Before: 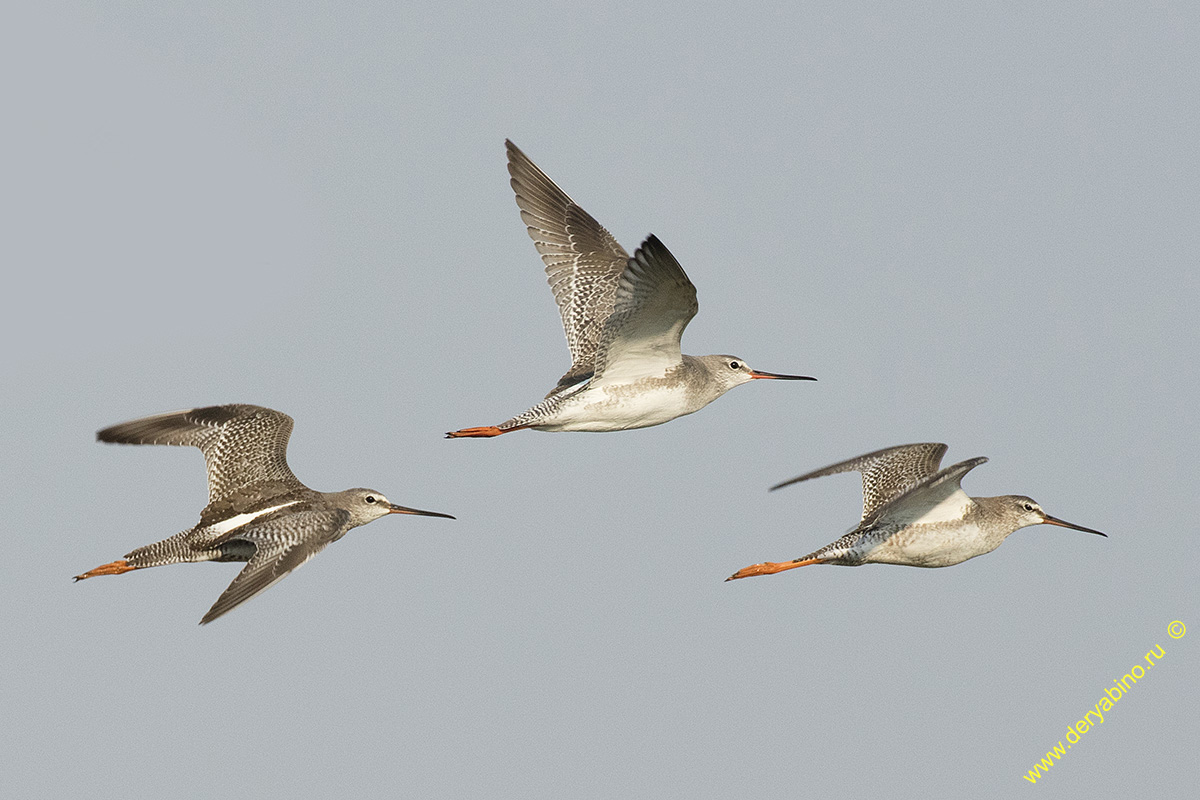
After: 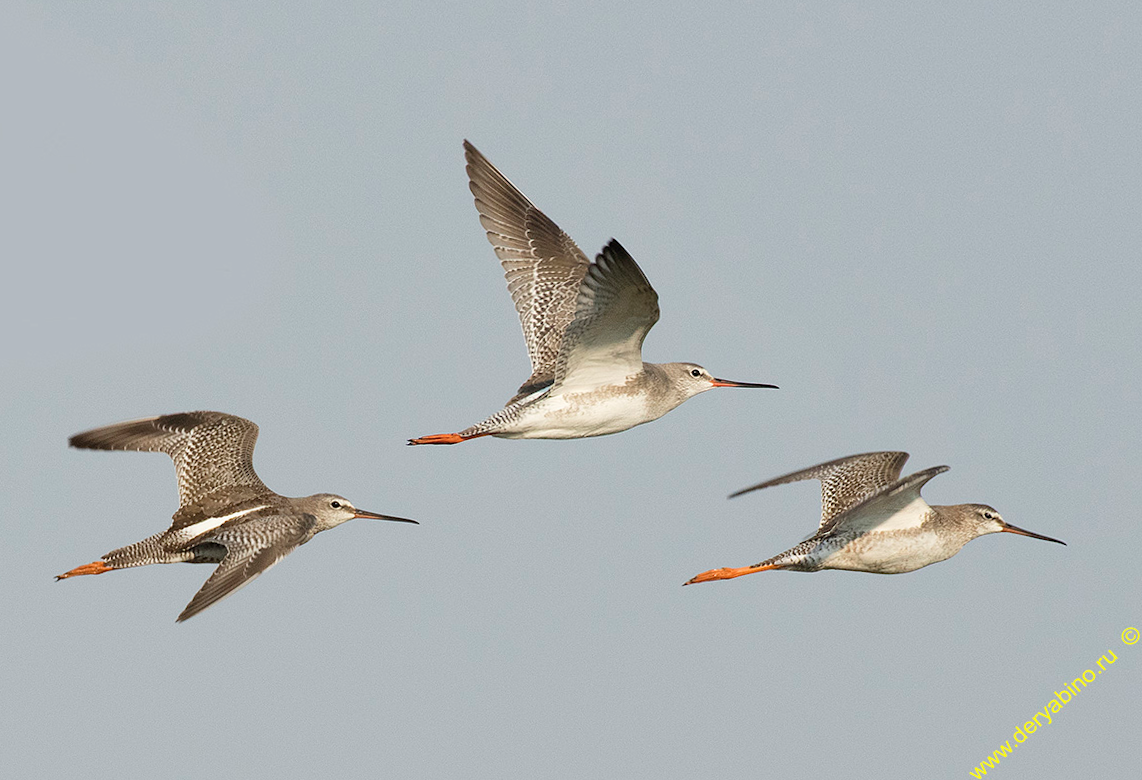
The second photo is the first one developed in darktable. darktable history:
exposure: compensate highlight preservation false
rotate and perspective: rotation 0.074°, lens shift (vertical) 0.096, lens shift (horizontal) -0.041, crop left 0.043, crop right 0.952, crop top 0.024, crop bottom 0.979
